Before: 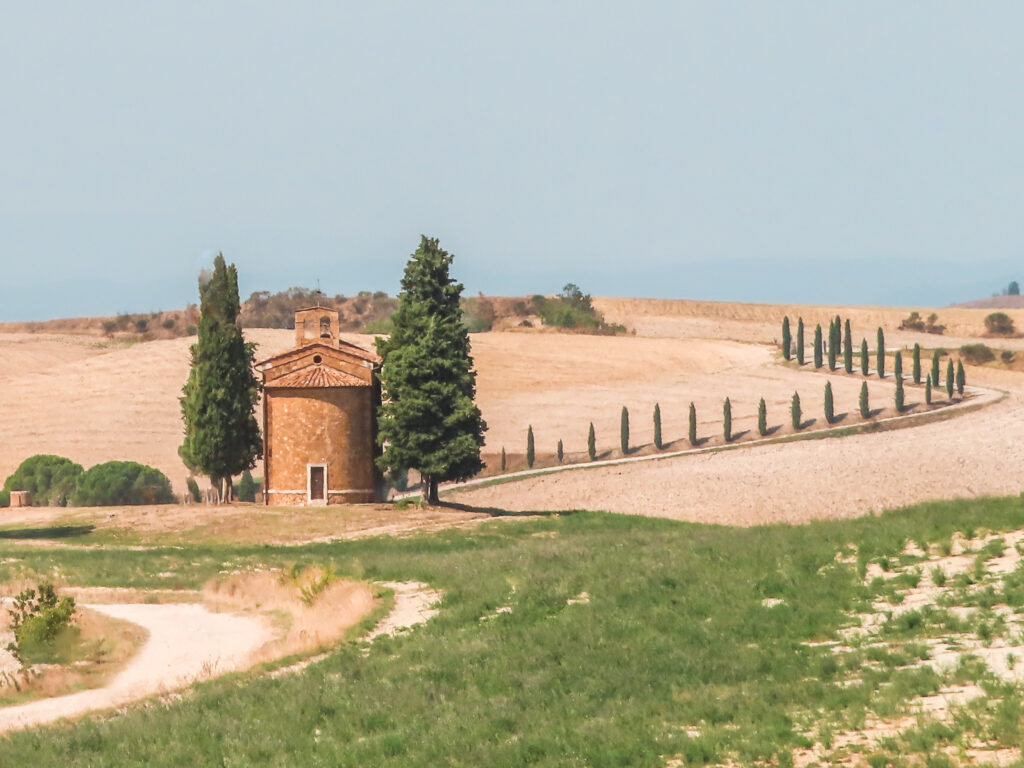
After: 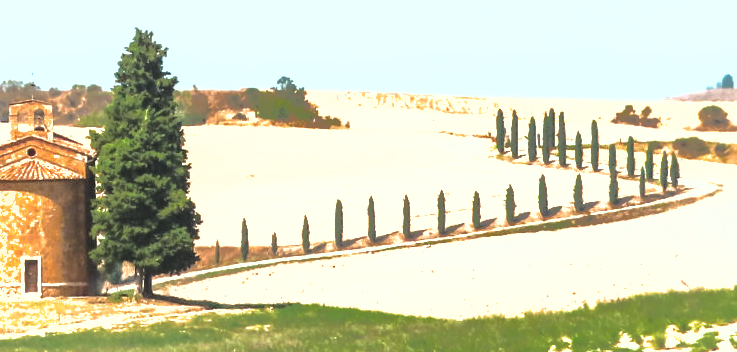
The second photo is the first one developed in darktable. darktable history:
tone equalizer: -8 EV -0.75 EV, -7 EV -0.7 EV, -6 EV -0.6 EV, -5 EV -0.4 EV, -3 EV 0.4 EV, -2 EV 0.6 EV, -1 EV 0.7 EV, +0 EV 0.75 EV, edges refinement/feathering 500, mask exposure compensation -1.57 EV, preserve details no
exposure: black level correction 0, exposure 0.5 EV, compensate exposure bias true, compensate highlight preservation false
color correction: highlights a* -6.69, highlights b* 0.49
crop and rotate: left 27.938%, top 27.046%, bottom 27.046%
shadows and highlights: shadows 40, highlights -60
